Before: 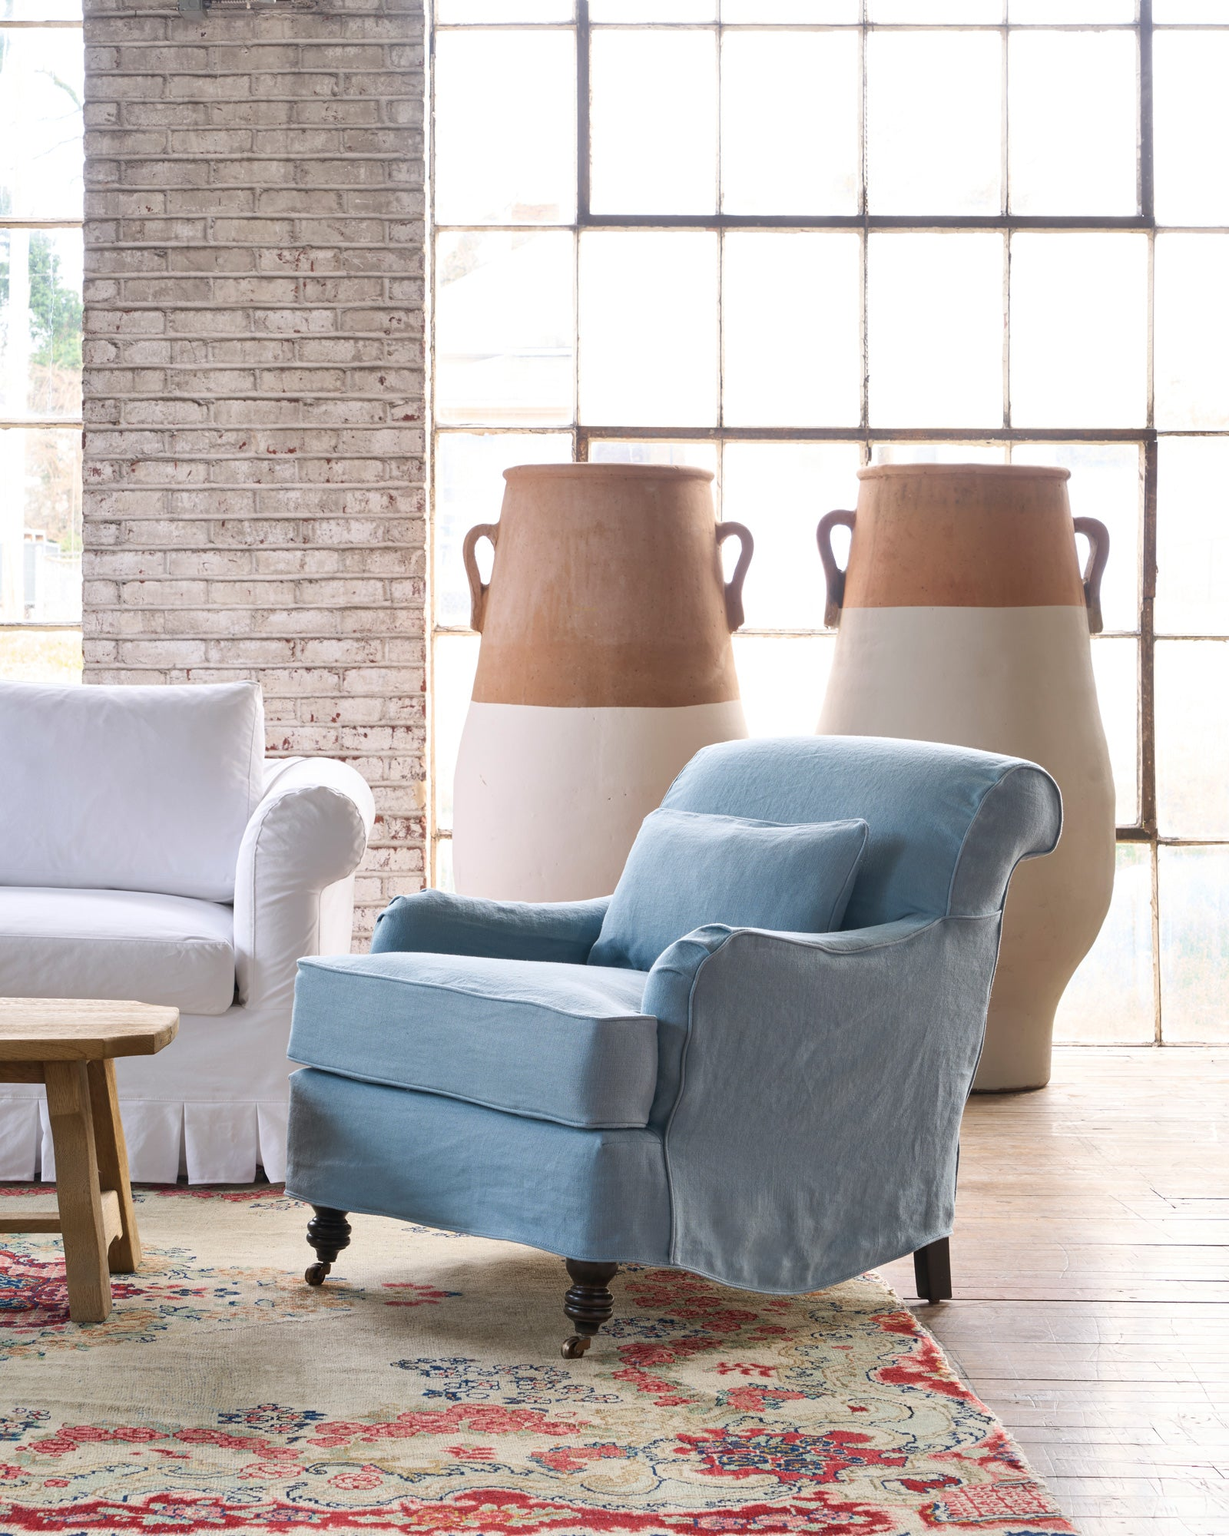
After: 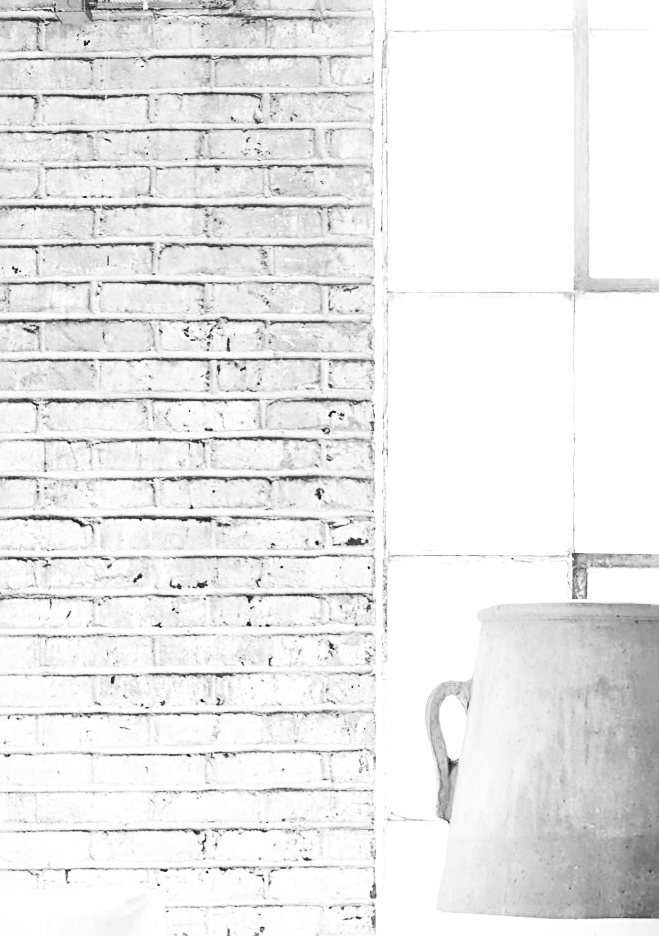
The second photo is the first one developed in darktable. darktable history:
crop and rotate: left 11.141%, top 0.114%, right 47.618%, bottom 53.051%
exposure: black level correction 0, exposure 0.587 EV, compensate highlight preservation false
sharpen: radius 3.086
tone curve: curves: ch0 [(0, 0) (0.003, 0.003) (0.011, 0.008) (0.025, 0.018) (0.044, 0.04) (0.069, 0.062) (0.1, 0.09) (0.136, 0.121) (0.177, 0.158) (0.224, 0.197) (0.277, 0.255) (0.335, 0.314) (0.399, 0.391) (0.468, 0.496) (0.543, 0.683) (0.623, 0.801) (0.709, 0.883) (0.801, 0.94) (0.898, 0.984) (1, 1)], preserve colors none
base curve: curves: ch0 [(0, 0) (0.073, 0.04) (0.157, 0.139) (0.492, 0.492) (0.758, 0.758) (1, 1)], preserve colors none
color zones: curves: ch0 [(0, 0.613) (0.01, 0.613) (0.245, 0.448) (0.498, 0.529) (0.642, 0.665) (0.879, 0.777) (0.99, 0.613)]; ch1 [(0, 0) (0.143, 0) (0.286, 0) (0.429, 0) (0.571, 0) (0.714, 0) (0.857, 0)]
